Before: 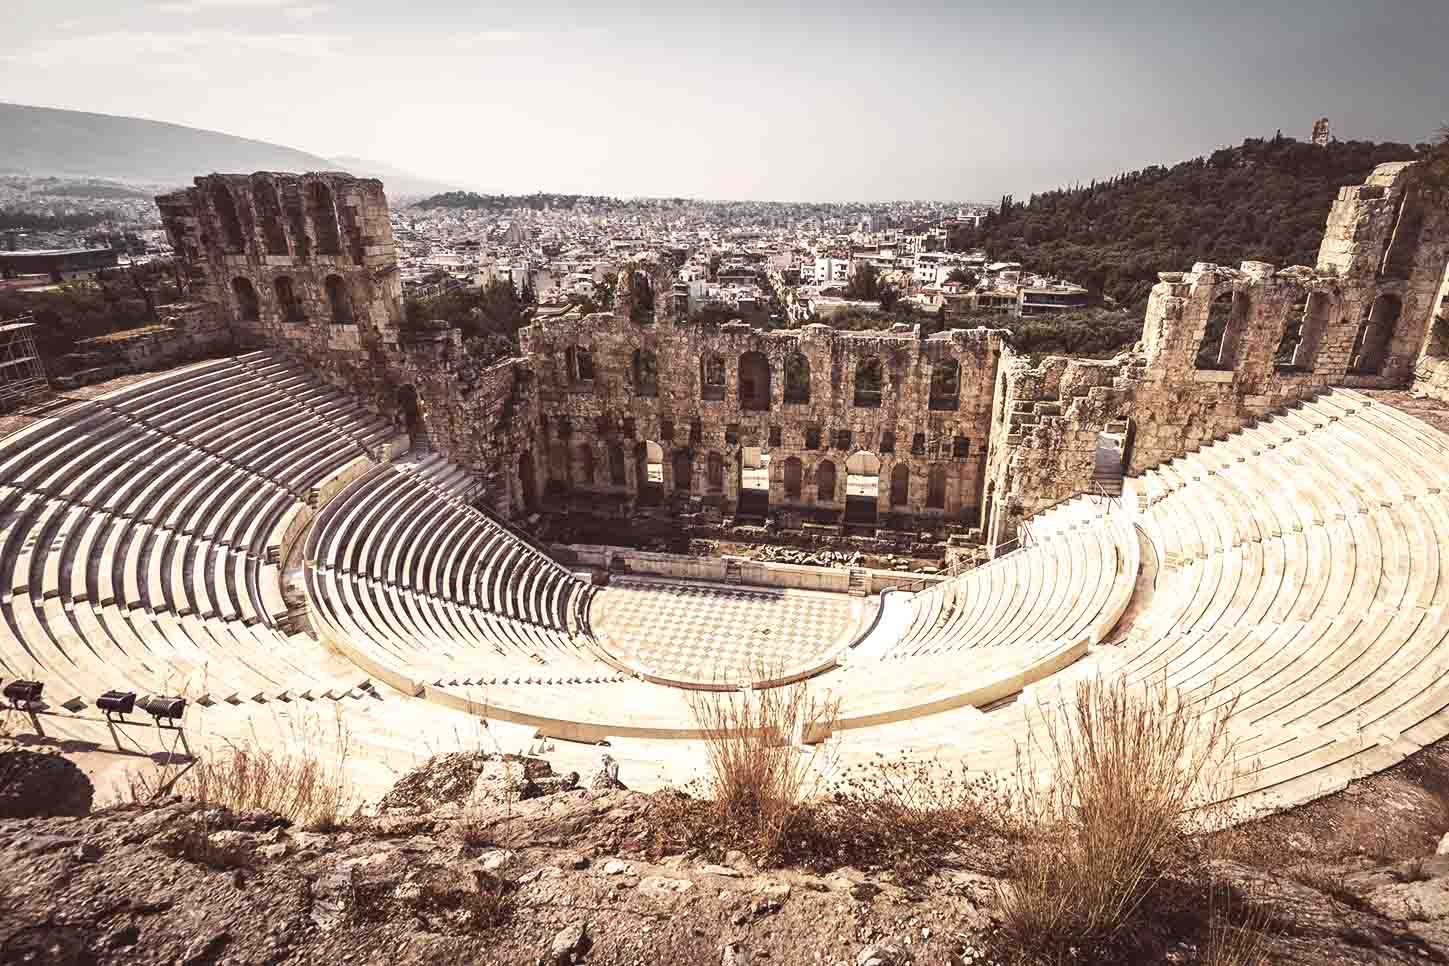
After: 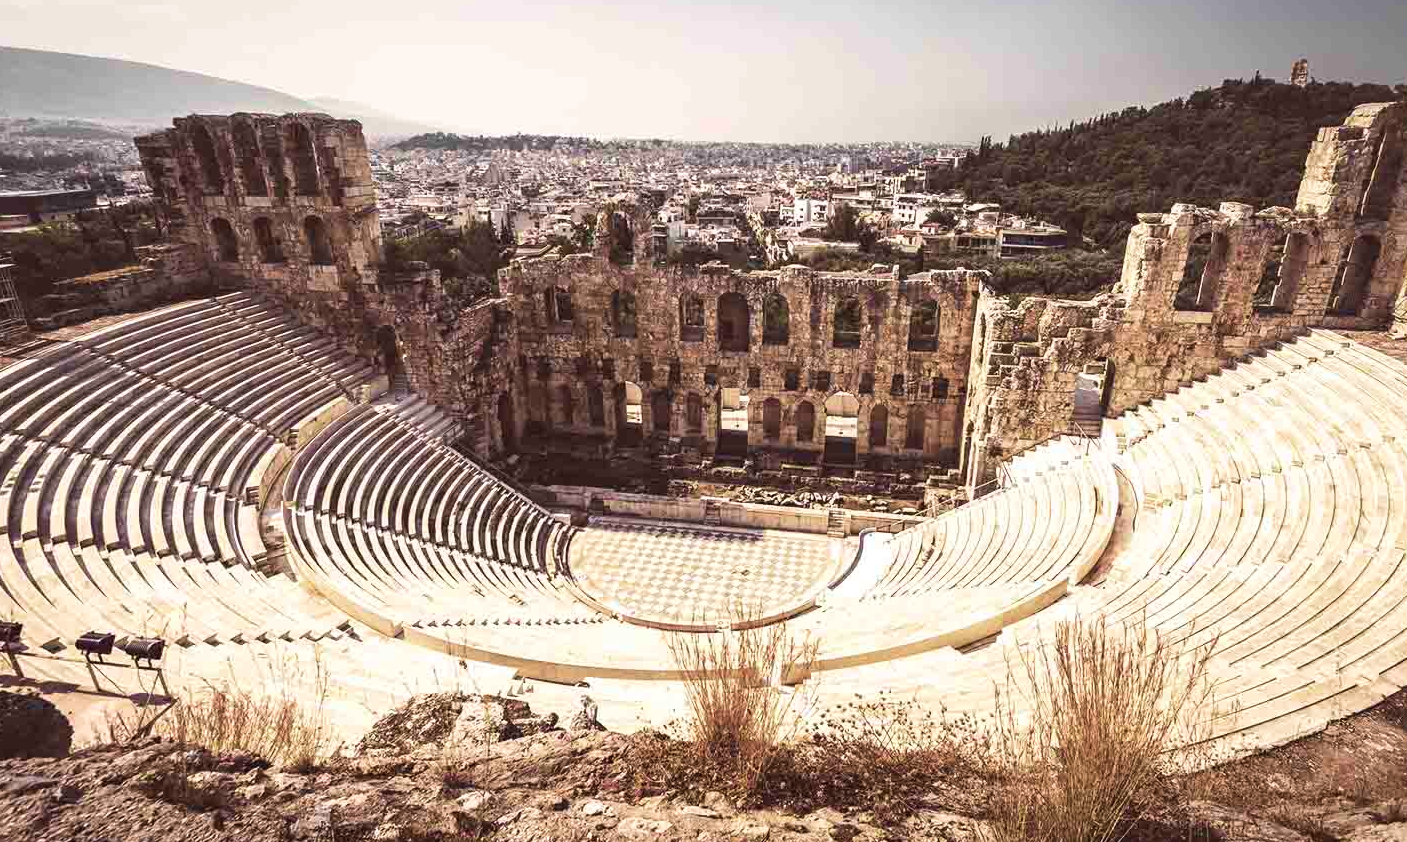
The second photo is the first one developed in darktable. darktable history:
crop: left 1.507%, top 6.147%, right 1.379%, bottom 6.637%
velvia: on, module defaults
